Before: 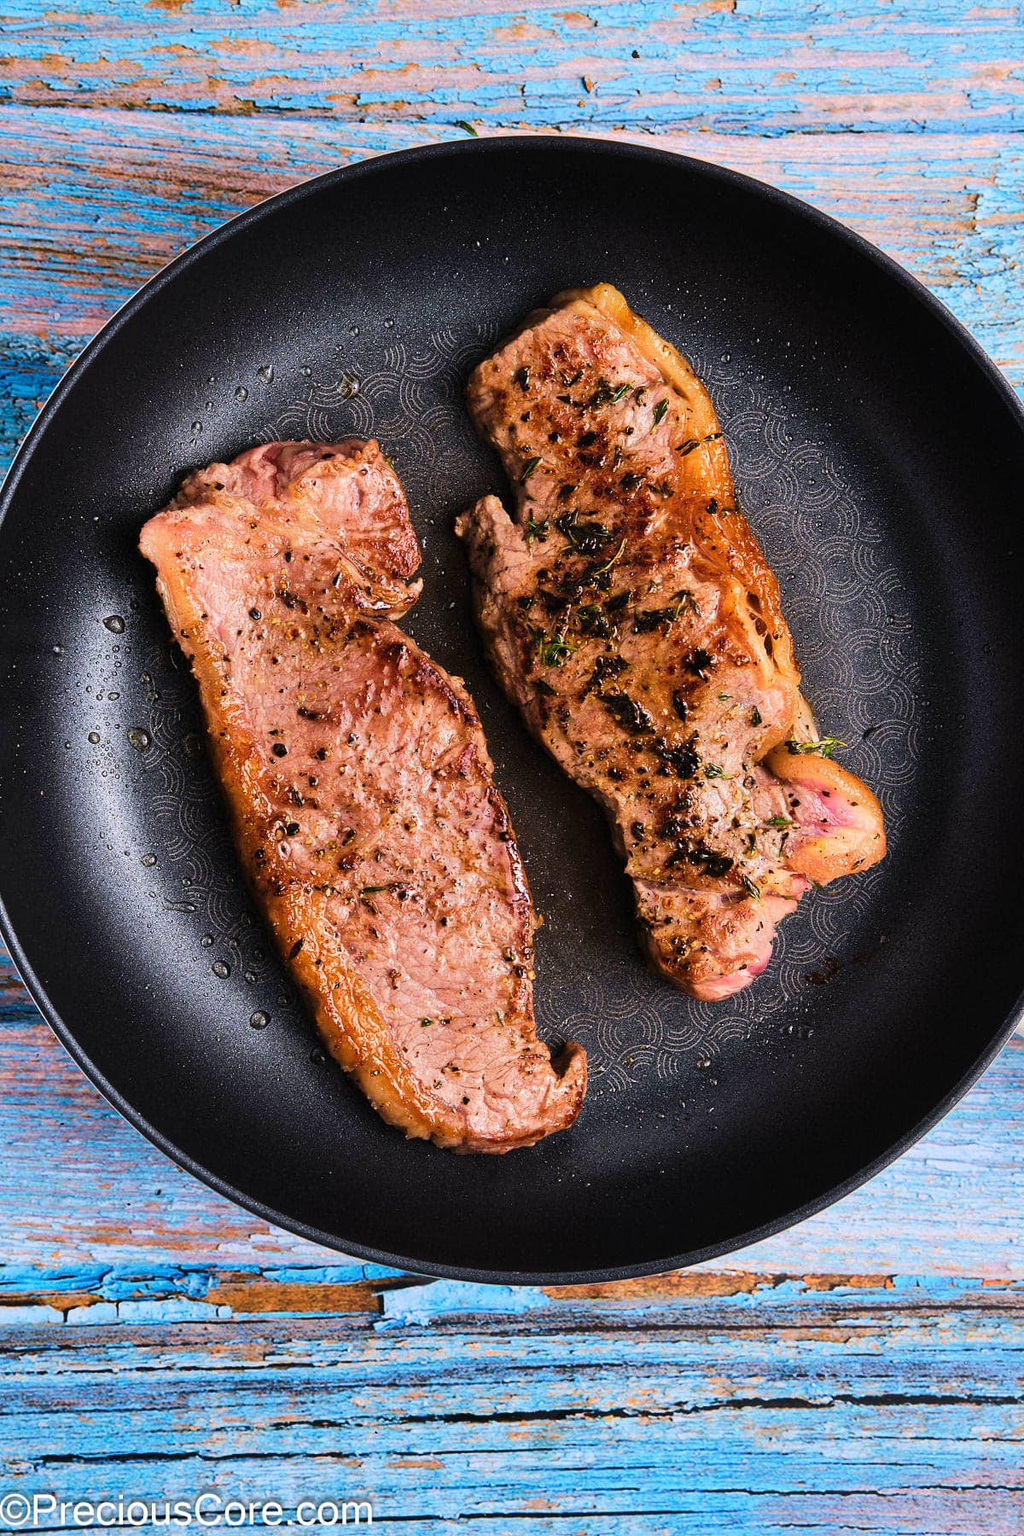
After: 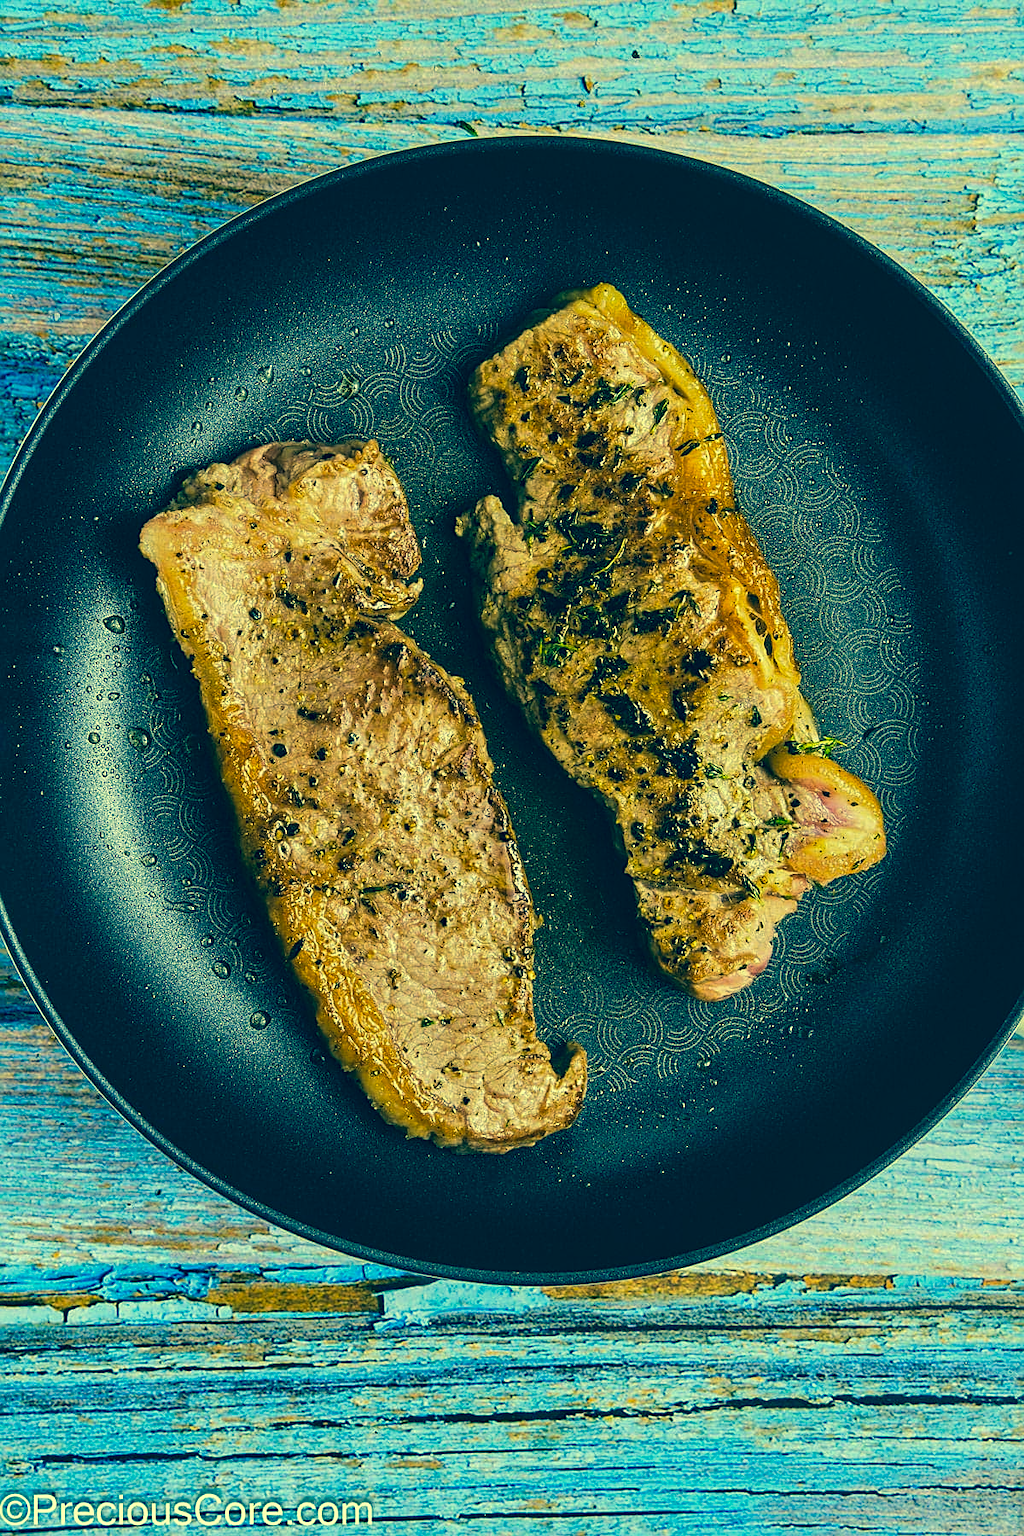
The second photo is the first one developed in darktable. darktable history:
sharpen: on, module defaults
color correction: highlights a* -15.58, highlights b* 40, shadows a* -40, shadows b* -26.18
local contrast: on, module defaults
